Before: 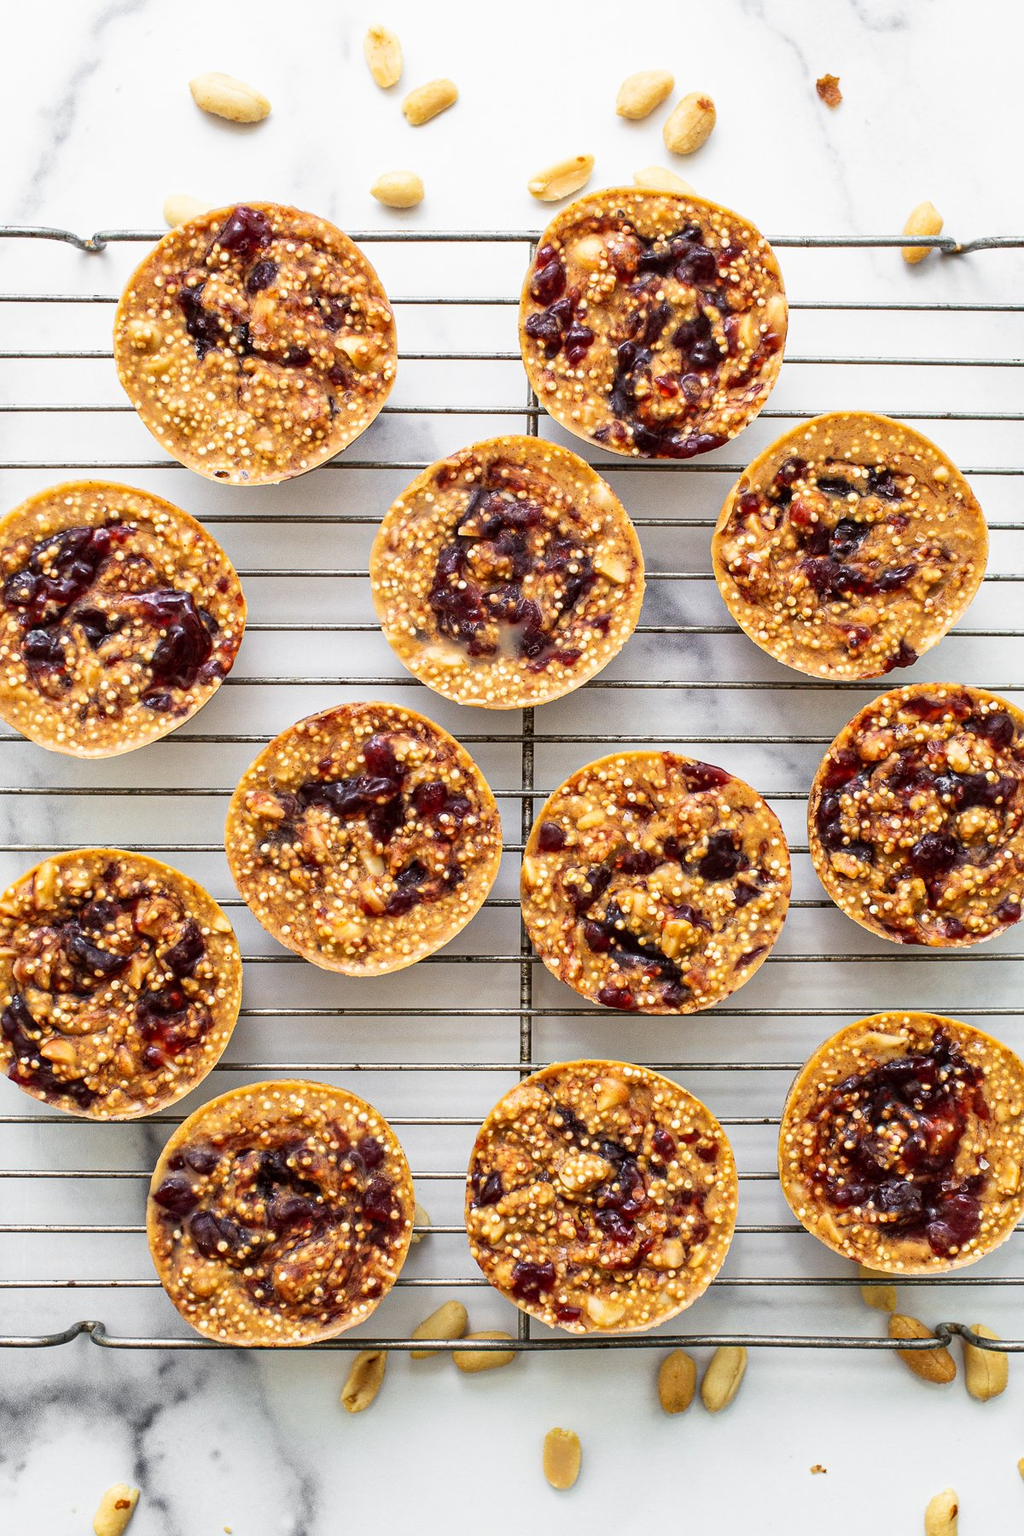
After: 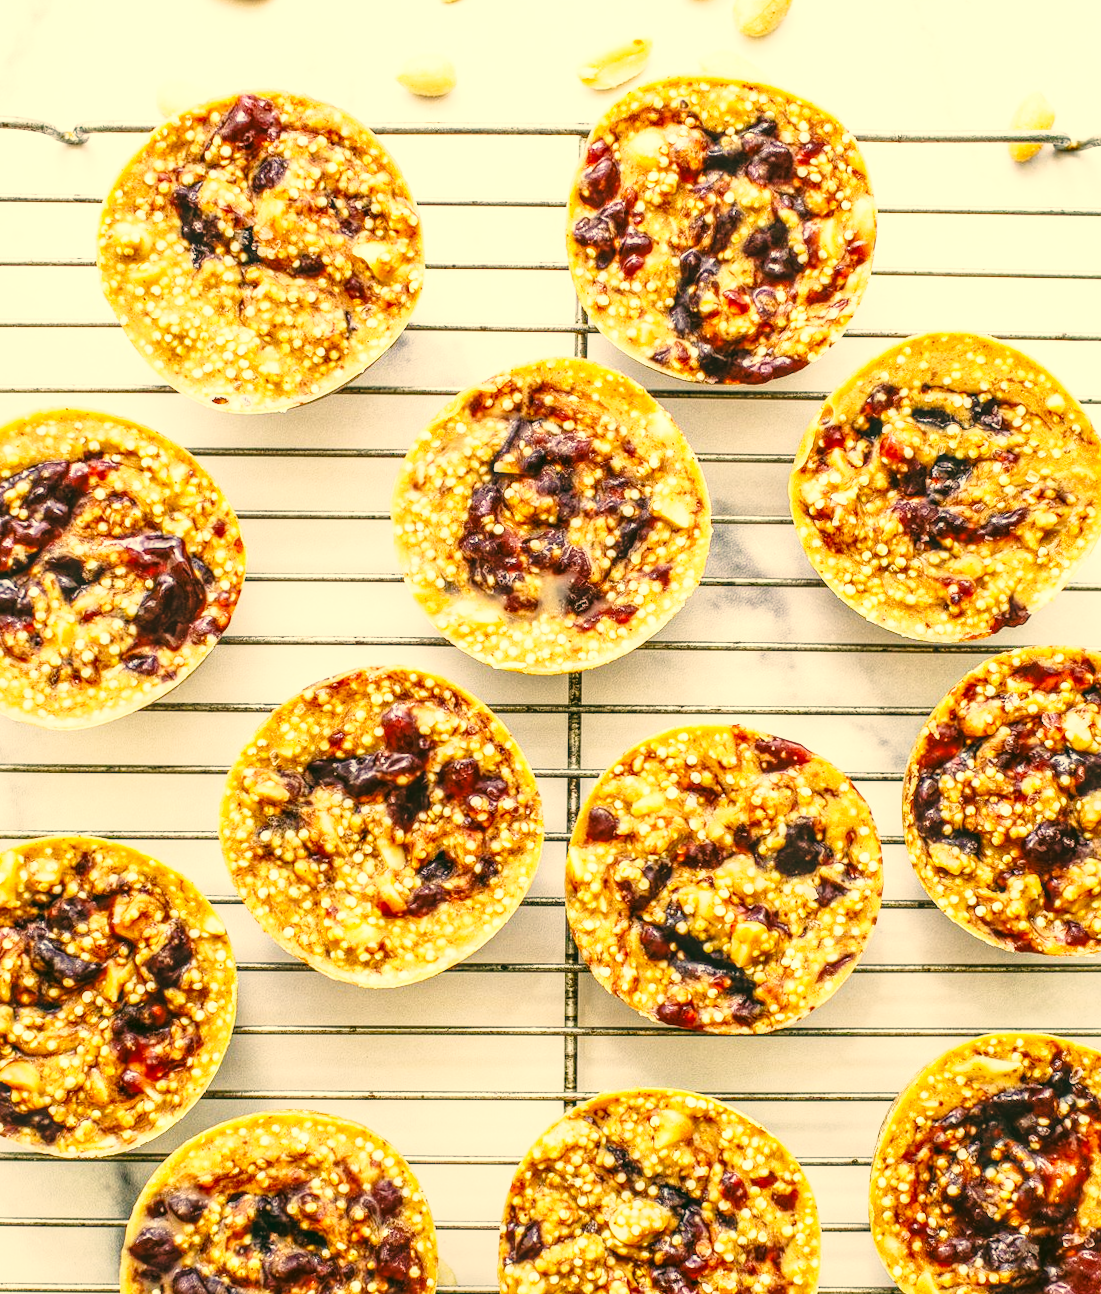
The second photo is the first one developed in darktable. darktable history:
base curve: curves: ch0 [(0, 0) (0.028, 0.03) (0.121, 0.232) (0.46, 0.748) (0.859, 0.968) (1, 1)], preserve colors none
local contrast: highlights 0%, shadows 0%, detail 133%
crop: left 2.737%, top 7.287%, right 3.421%, bottom 20.179%
contrast brightness saturation: contrast 0.05
exposure: black level correction 0.001, exposure 0.5 EV, compensate exposure bias true, compensate highlight preservation false
rotate and perspective: rotation 0.226°, lens shift (vertical) -0.042, crop left 0.023, crop right 0.982, crop top 0.006, crop bottom 0.994
color correction: highlights a* 5.3, highlights b* 24.26, shadows a* -15.58, shadows b* 4.02
